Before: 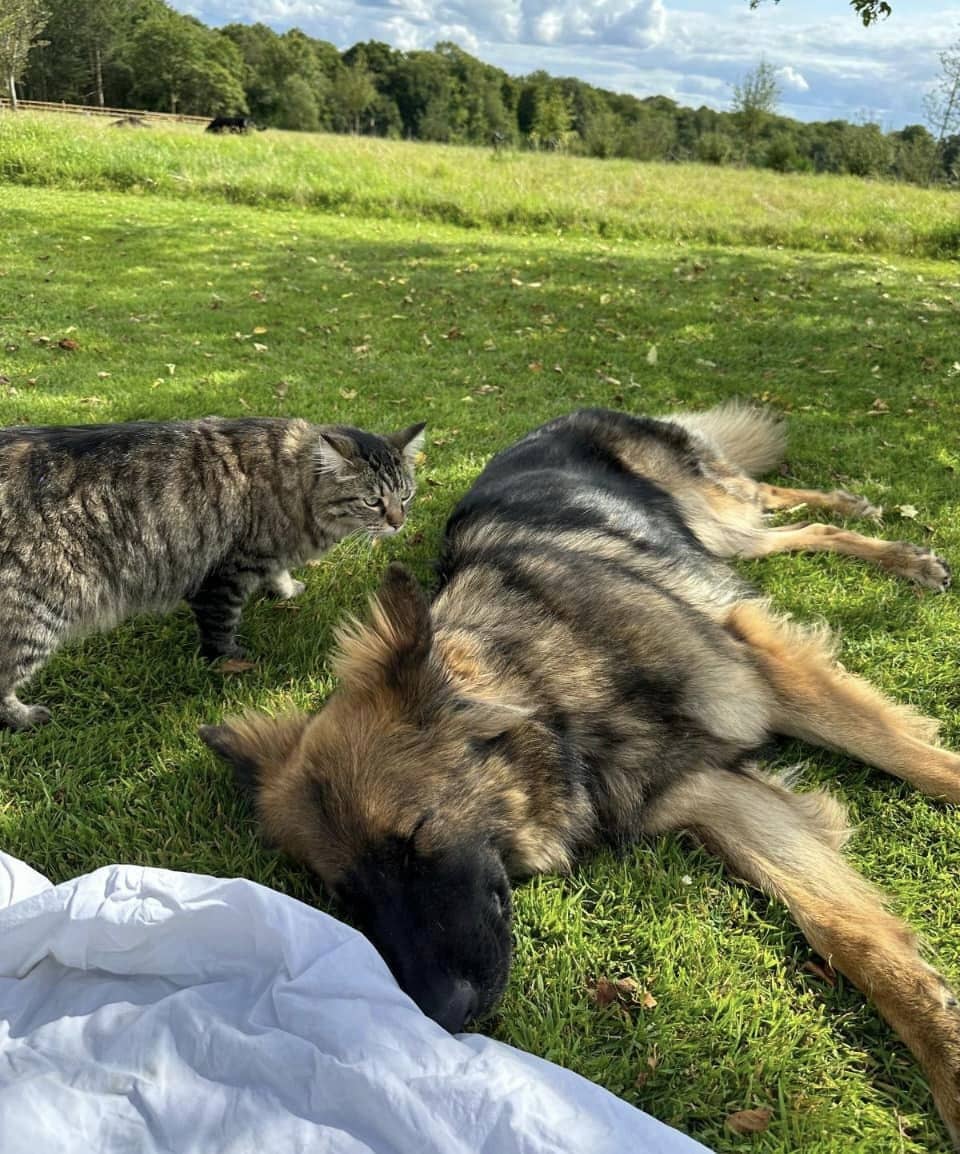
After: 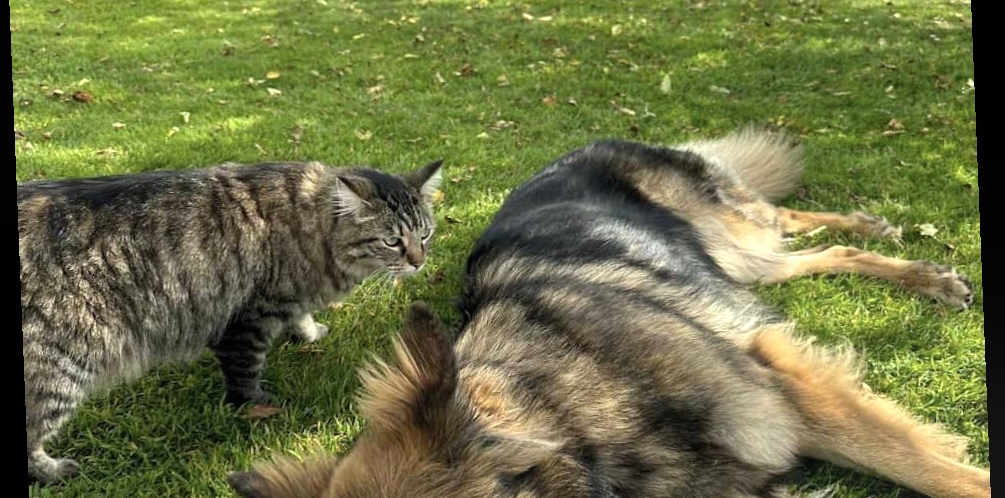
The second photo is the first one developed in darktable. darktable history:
bloom: size 15%, threshold 97%, strength 7%
crop and rotate: top 23.84%, bottom 34.294%
rotate and perspective: rotation -2.29°, automatic cropping off
exposure: exposure 0.2 EV, compensate highlight preservation false
